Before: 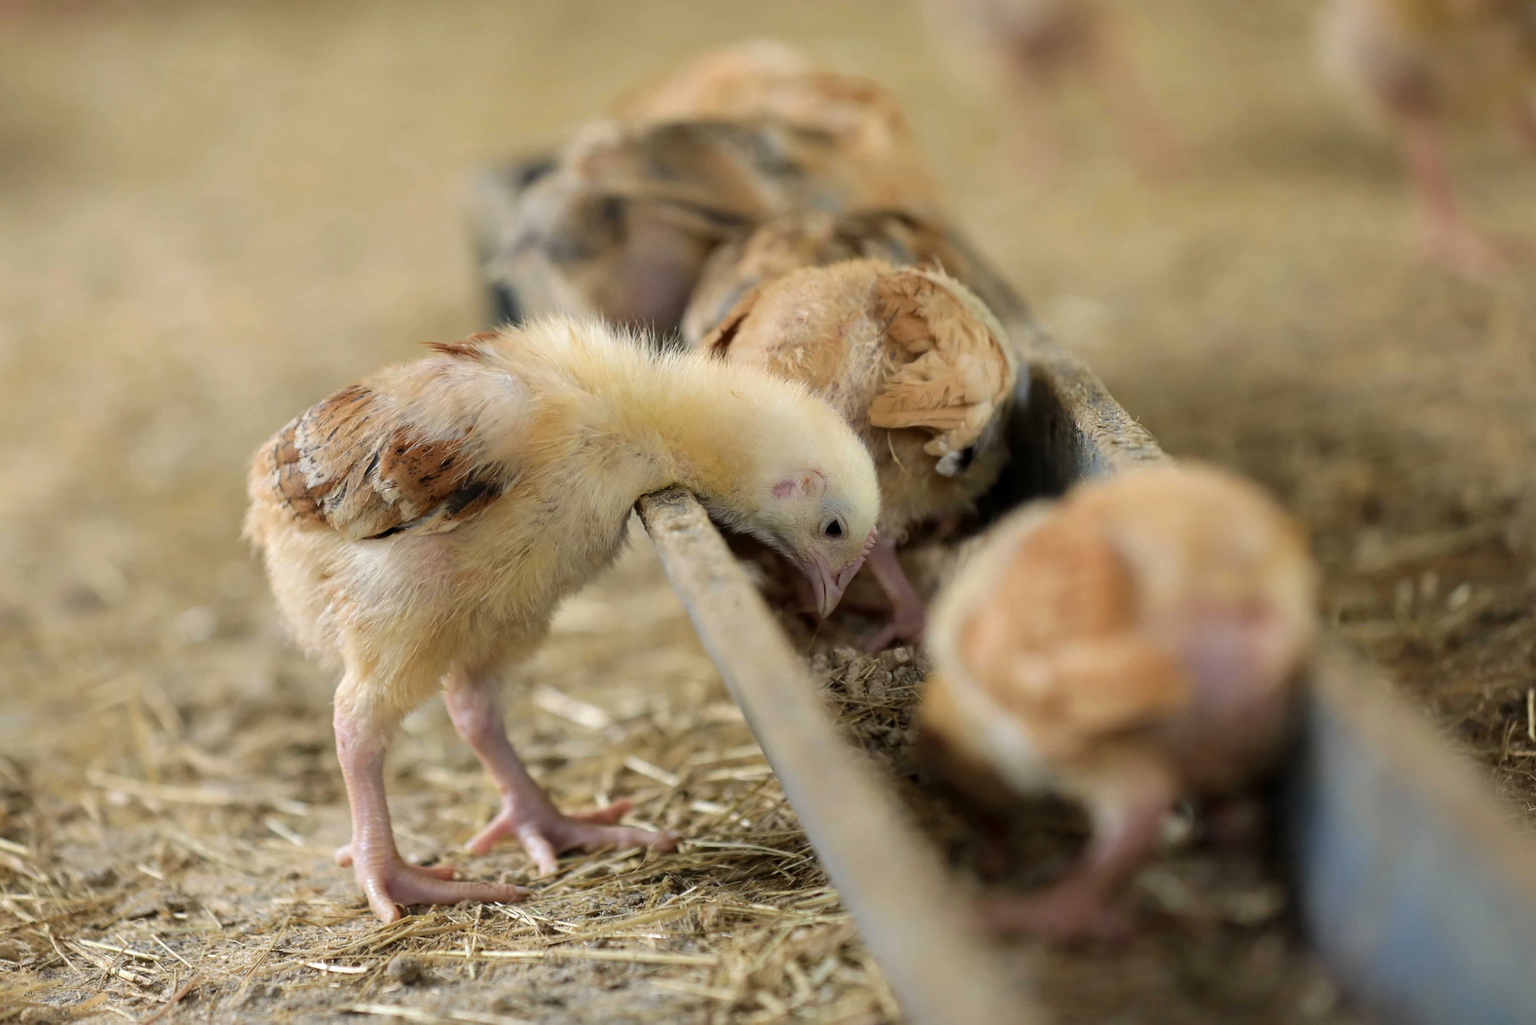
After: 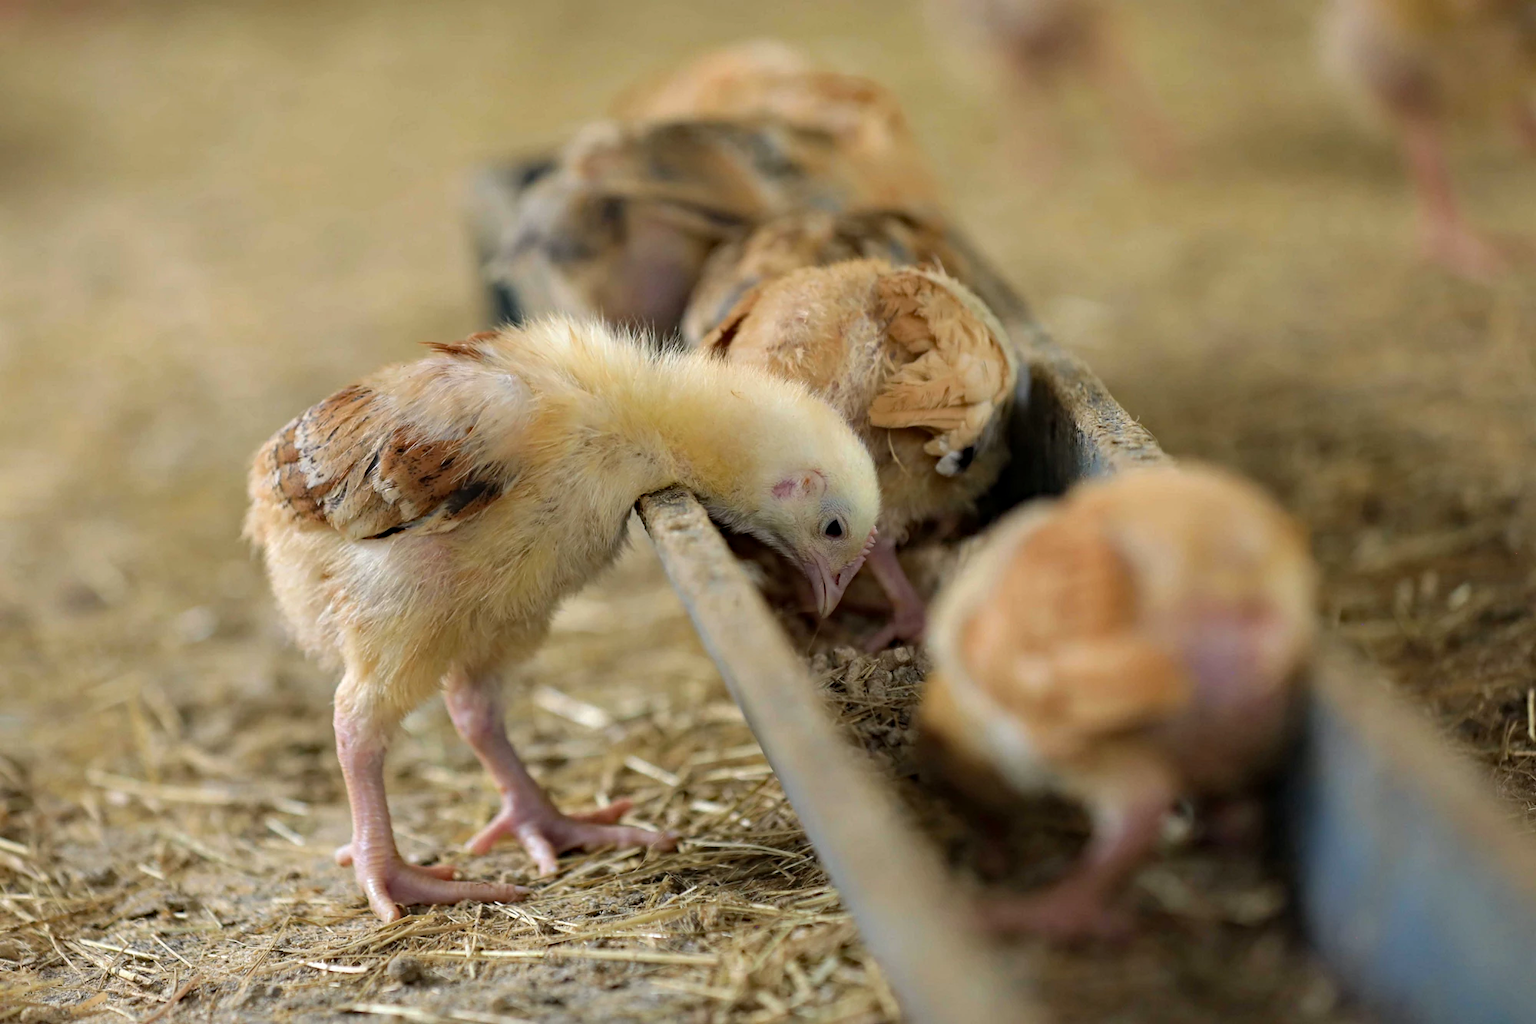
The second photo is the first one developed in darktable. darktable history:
haze removal: strength 0.249, distance 0.245, compatibility mode true, adaptive false
